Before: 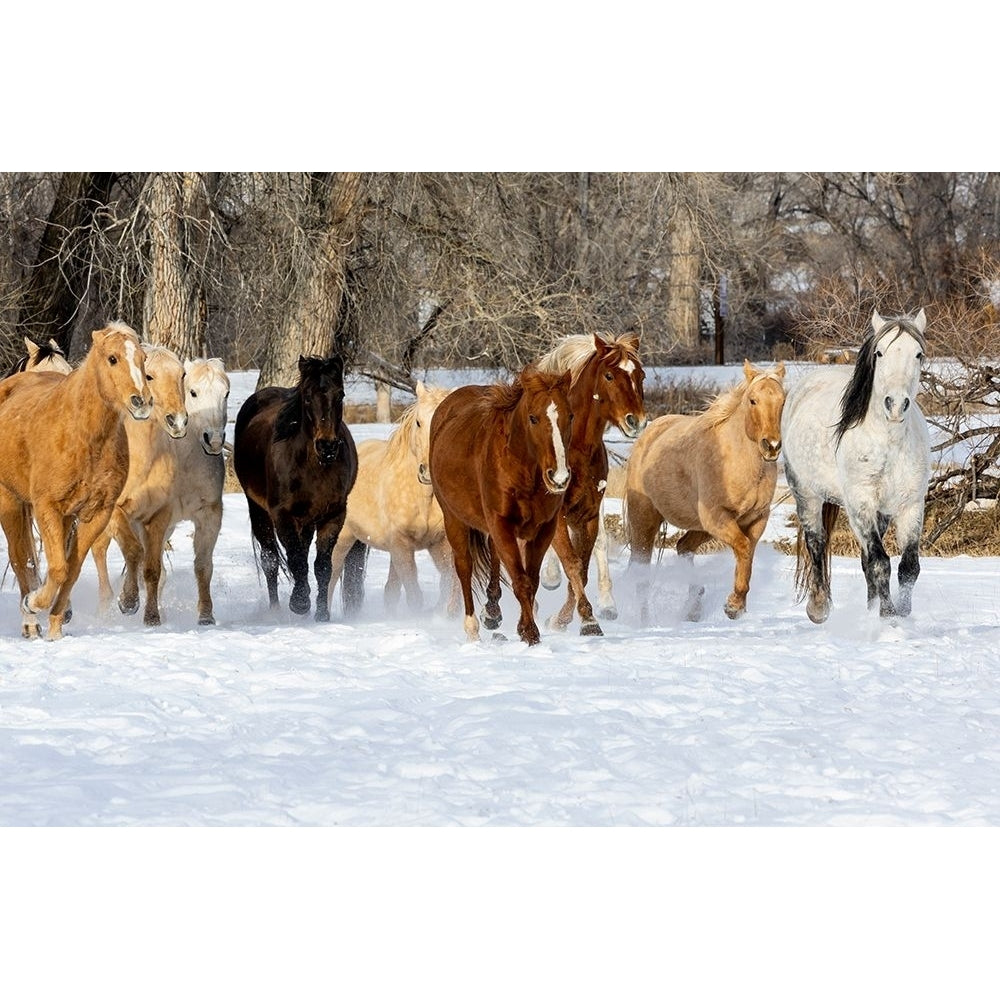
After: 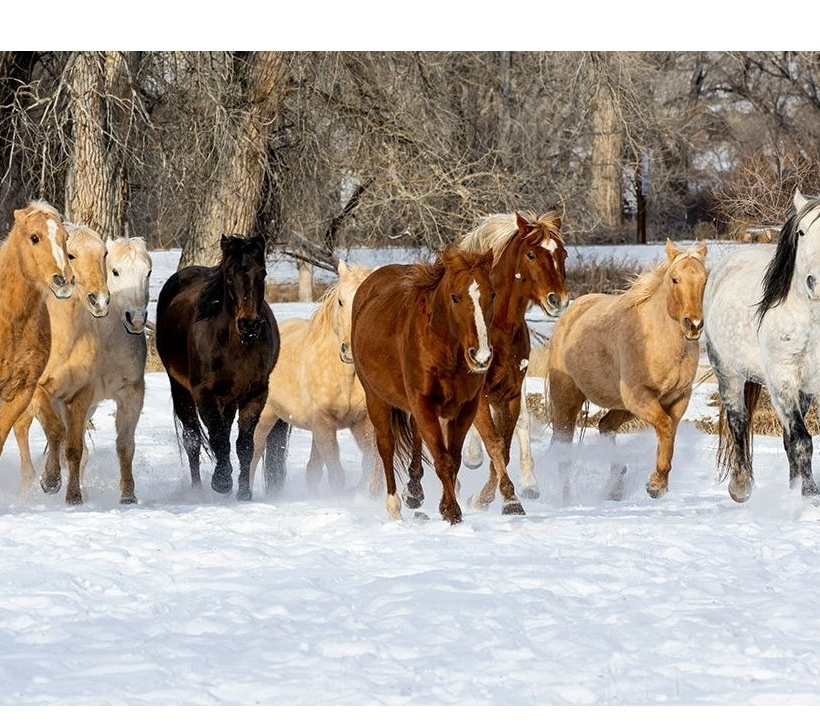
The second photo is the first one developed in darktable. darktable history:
crop: left 7.82%, top 12.173%, right 10.095%, bottom 15.42%
